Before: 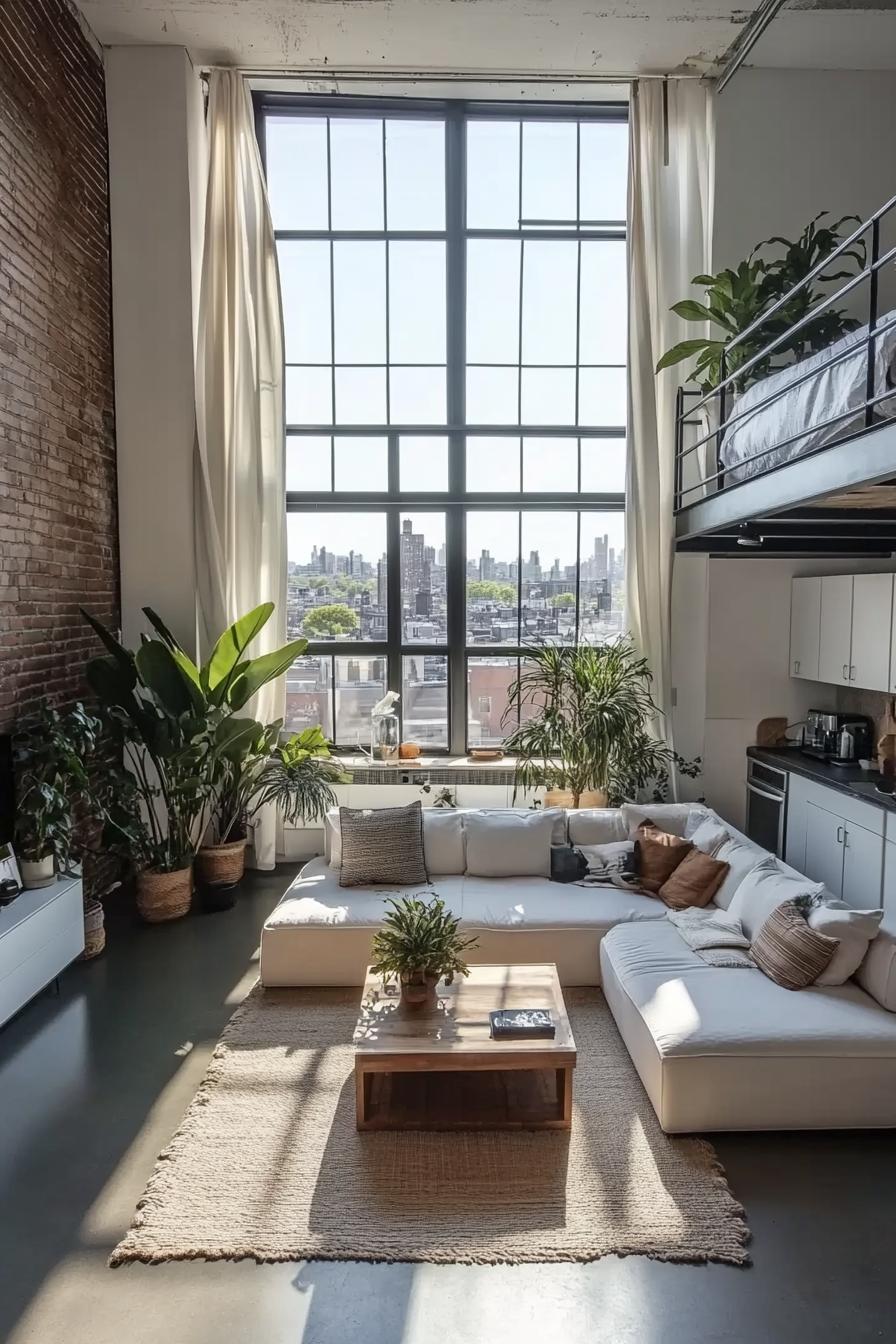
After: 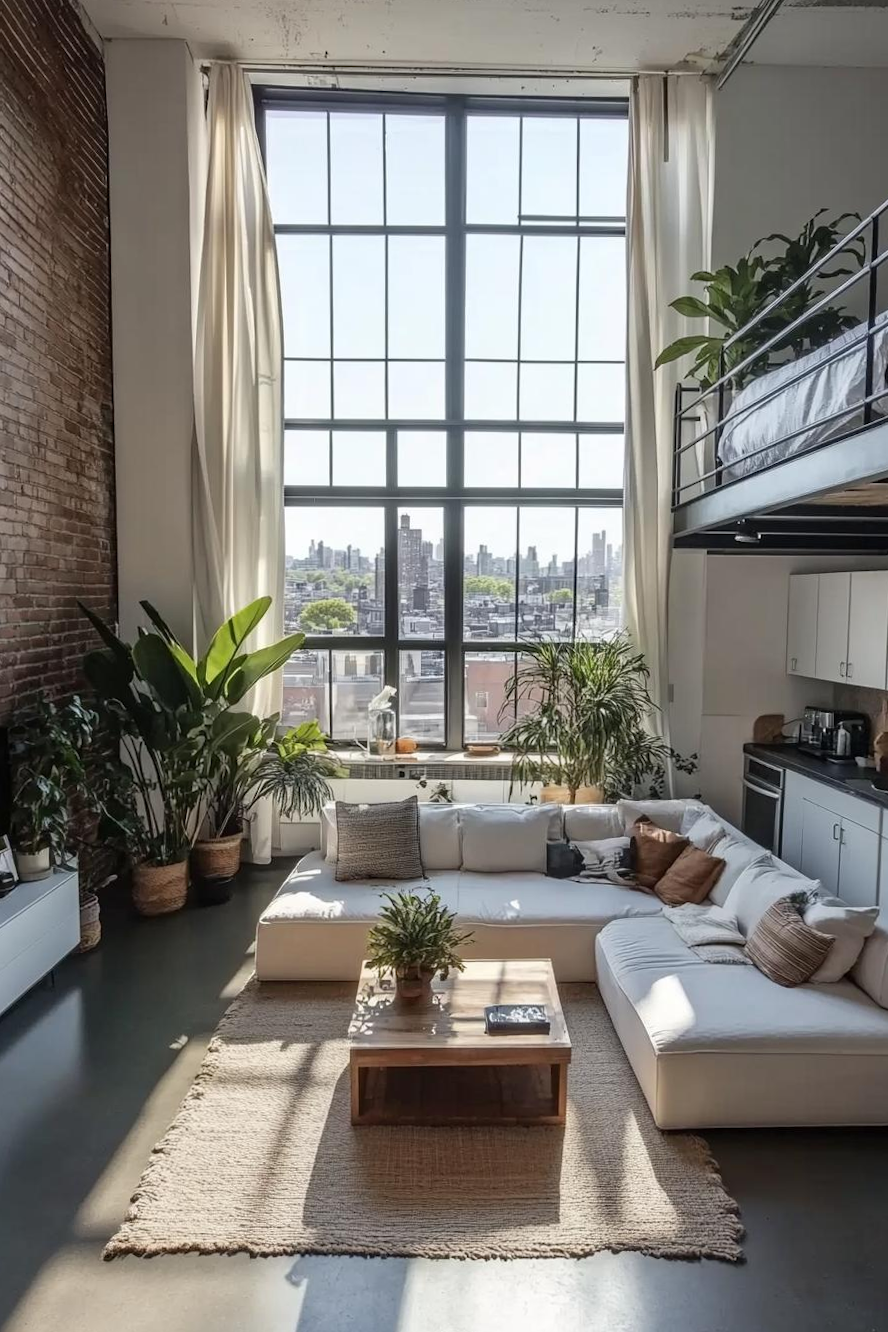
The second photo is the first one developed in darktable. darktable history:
crop and rotate: angle -0.319°
